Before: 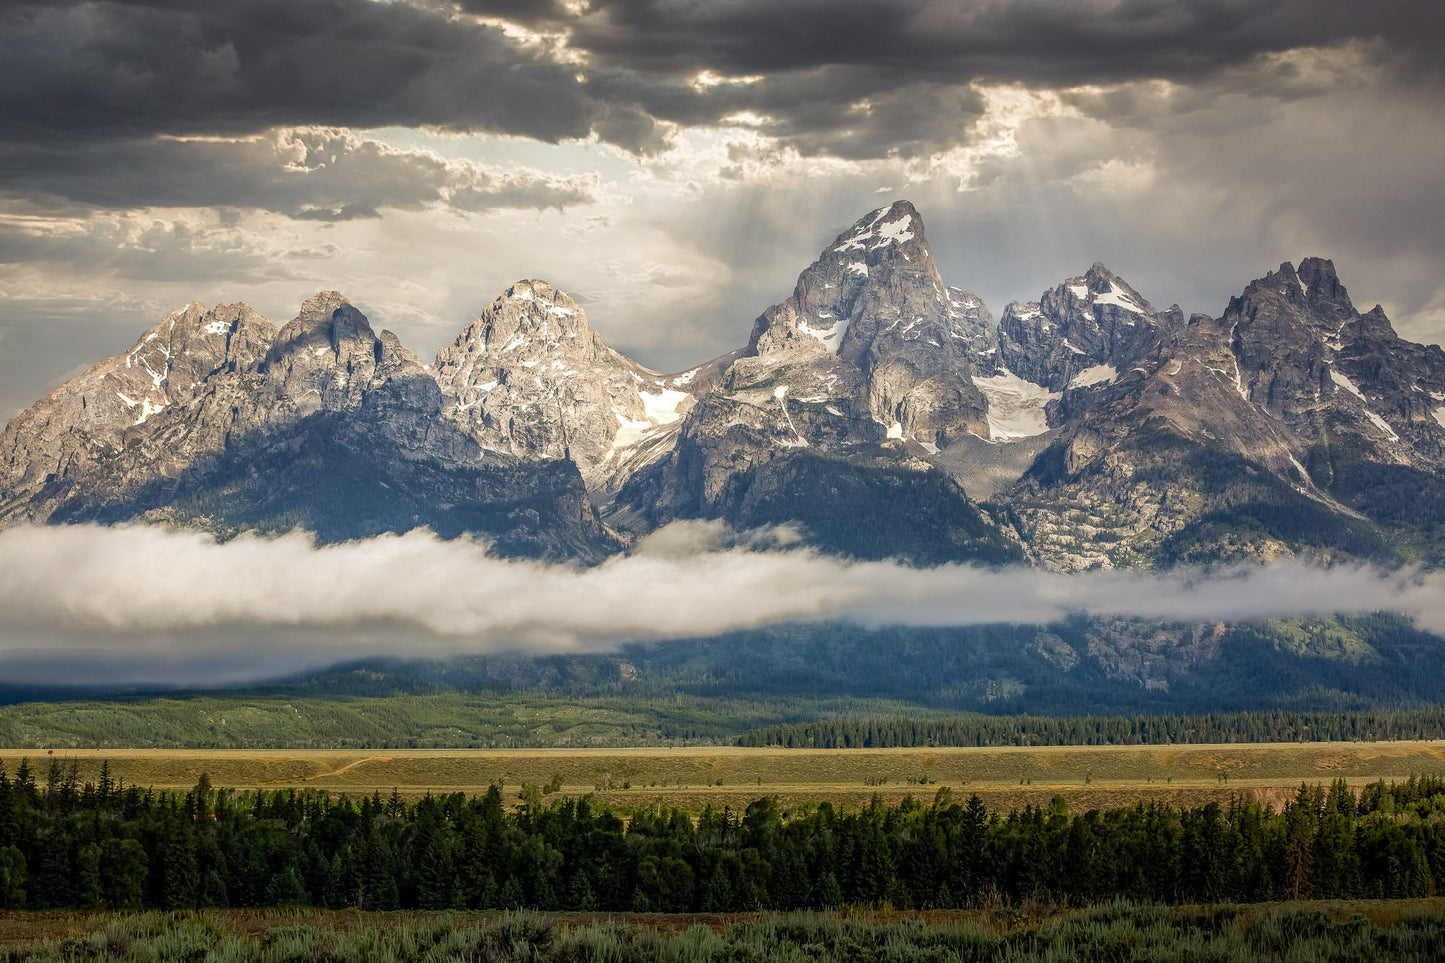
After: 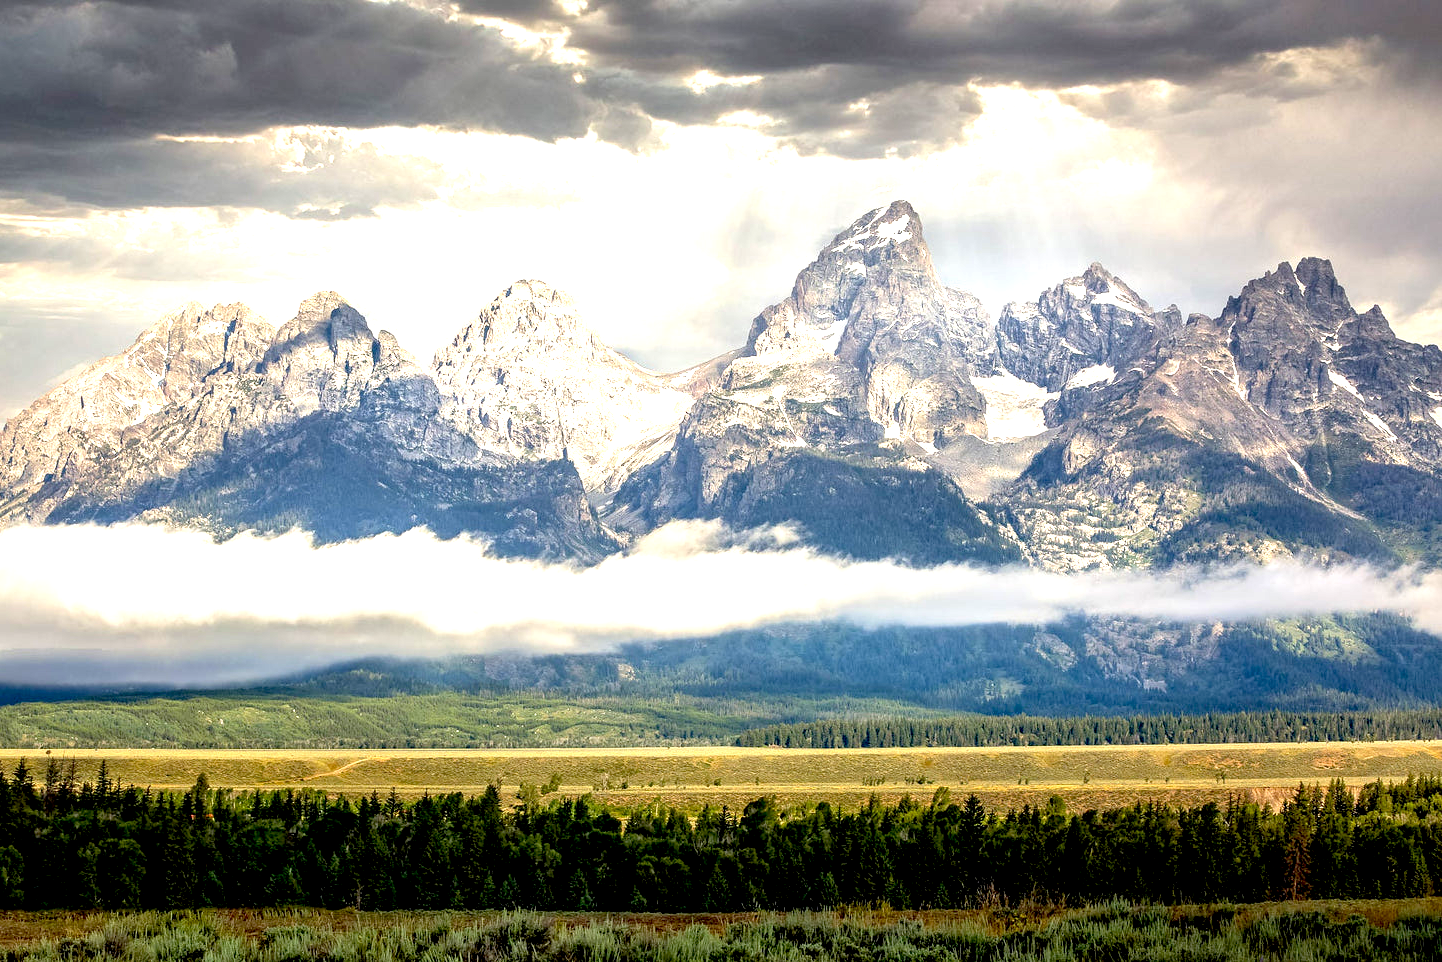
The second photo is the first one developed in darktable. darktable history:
crop and rotate: left 0.183%, bottom 0.004%
exposure: black level correction 0.009, exposure 1.415 EV, compensate exposure bias true, compensate highlight preservation false
